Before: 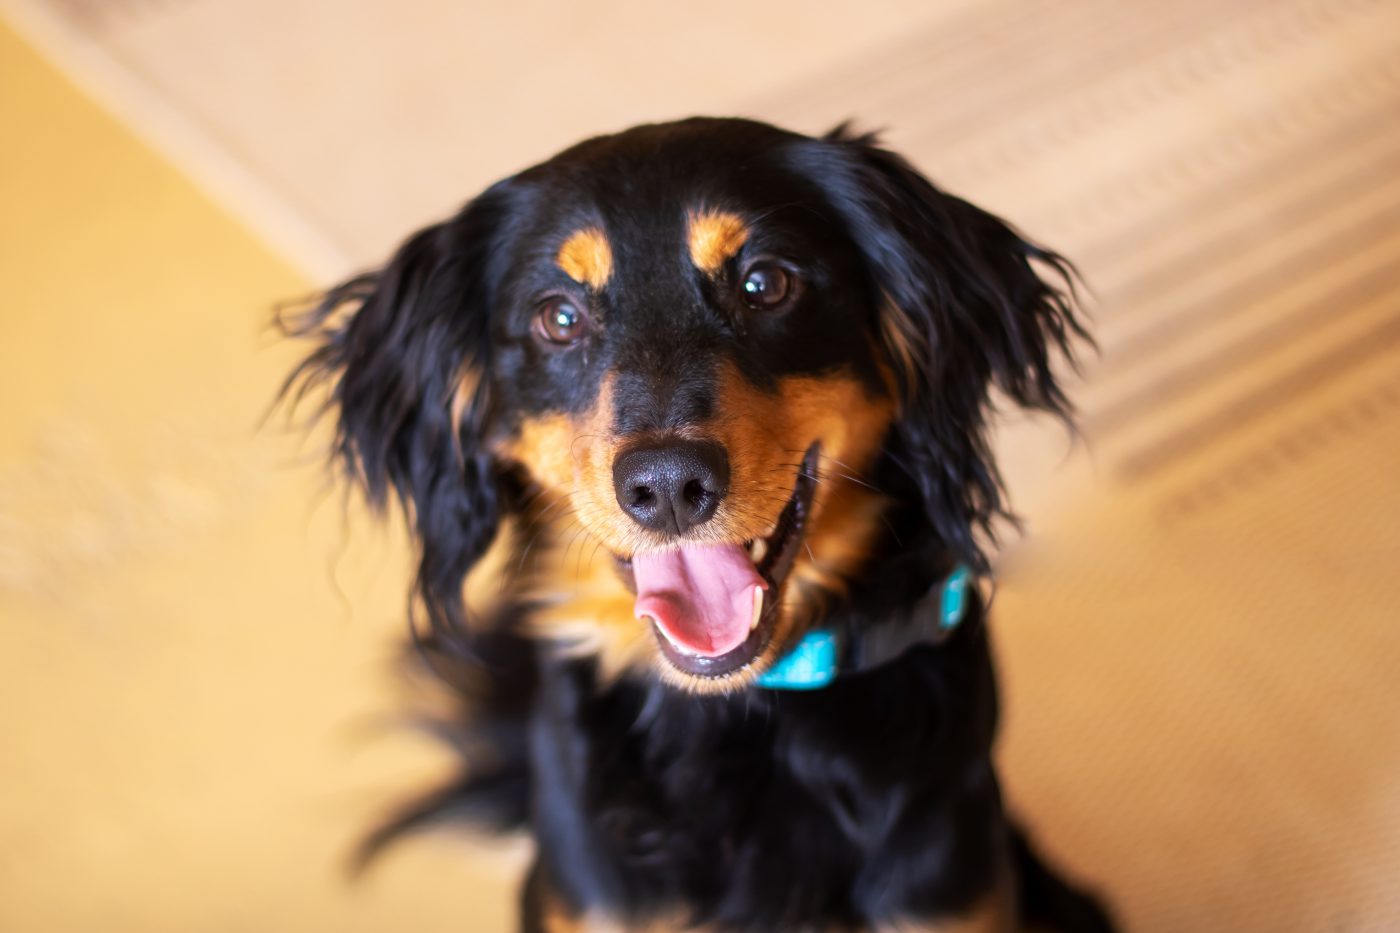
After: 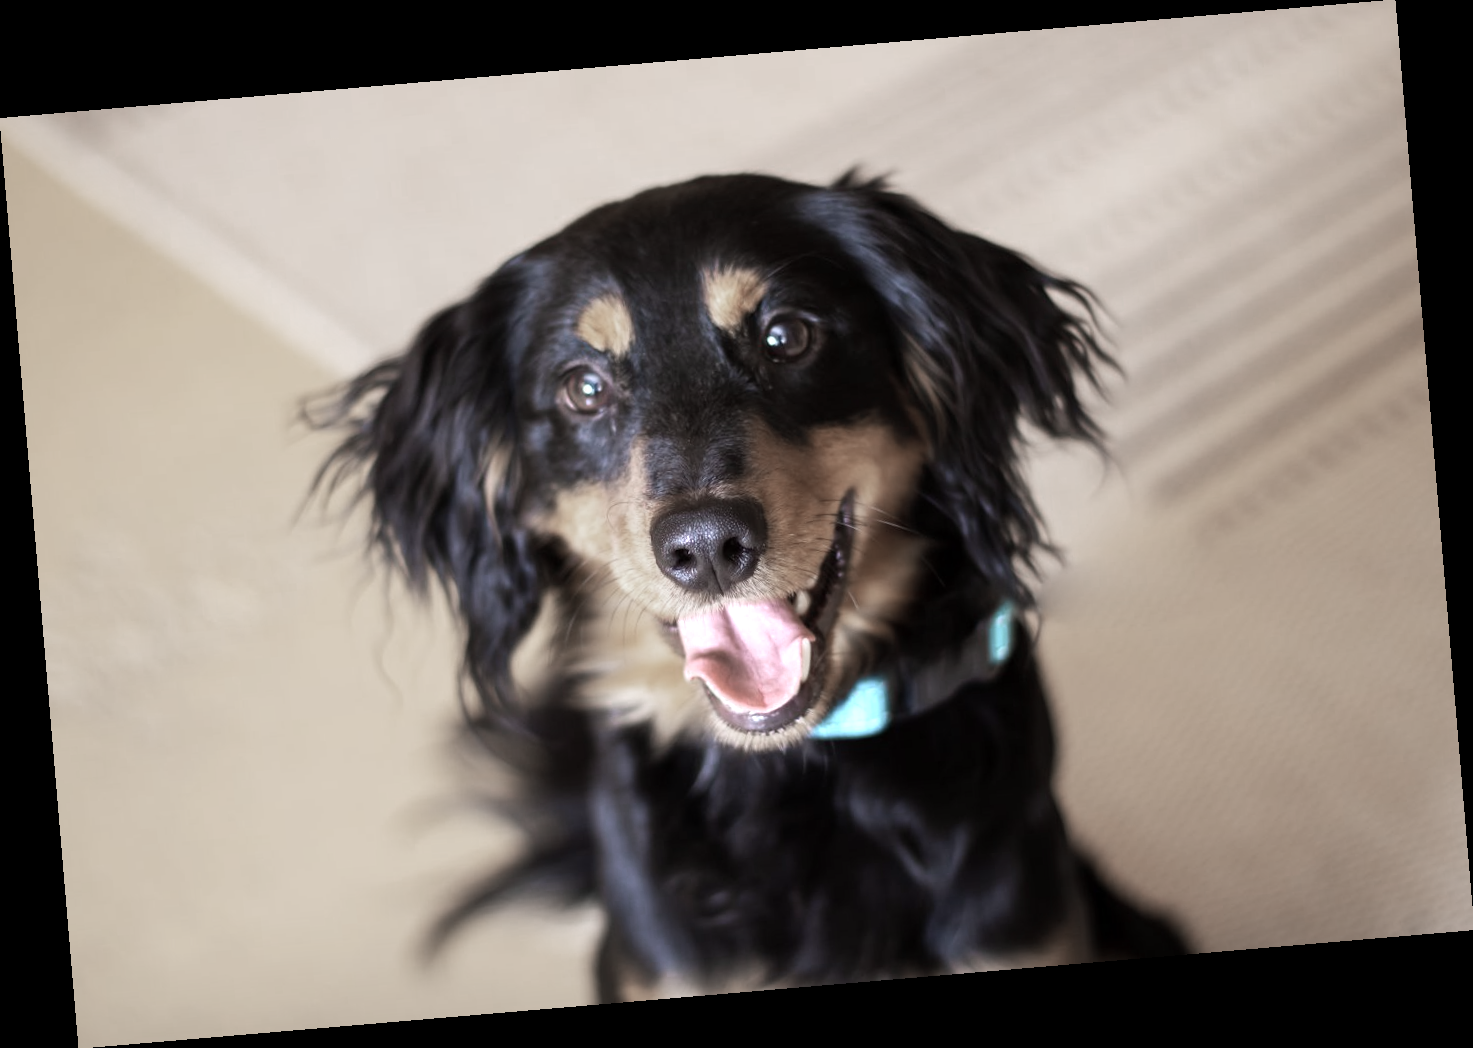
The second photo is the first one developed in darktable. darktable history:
color zones: curves: ch0 [(0, 0.613) (0.01, 0.613) (0.245, 0.448) (0.498, 0.529) (0.642, 0.665) (0.879, 0.777) (0.99, 0.613)]; ch1 [(0, 0.272) (0.219, 0.127) (0.724, 0.346)]
rotate and perspective: rotation -4.86°, automatic cropping off
